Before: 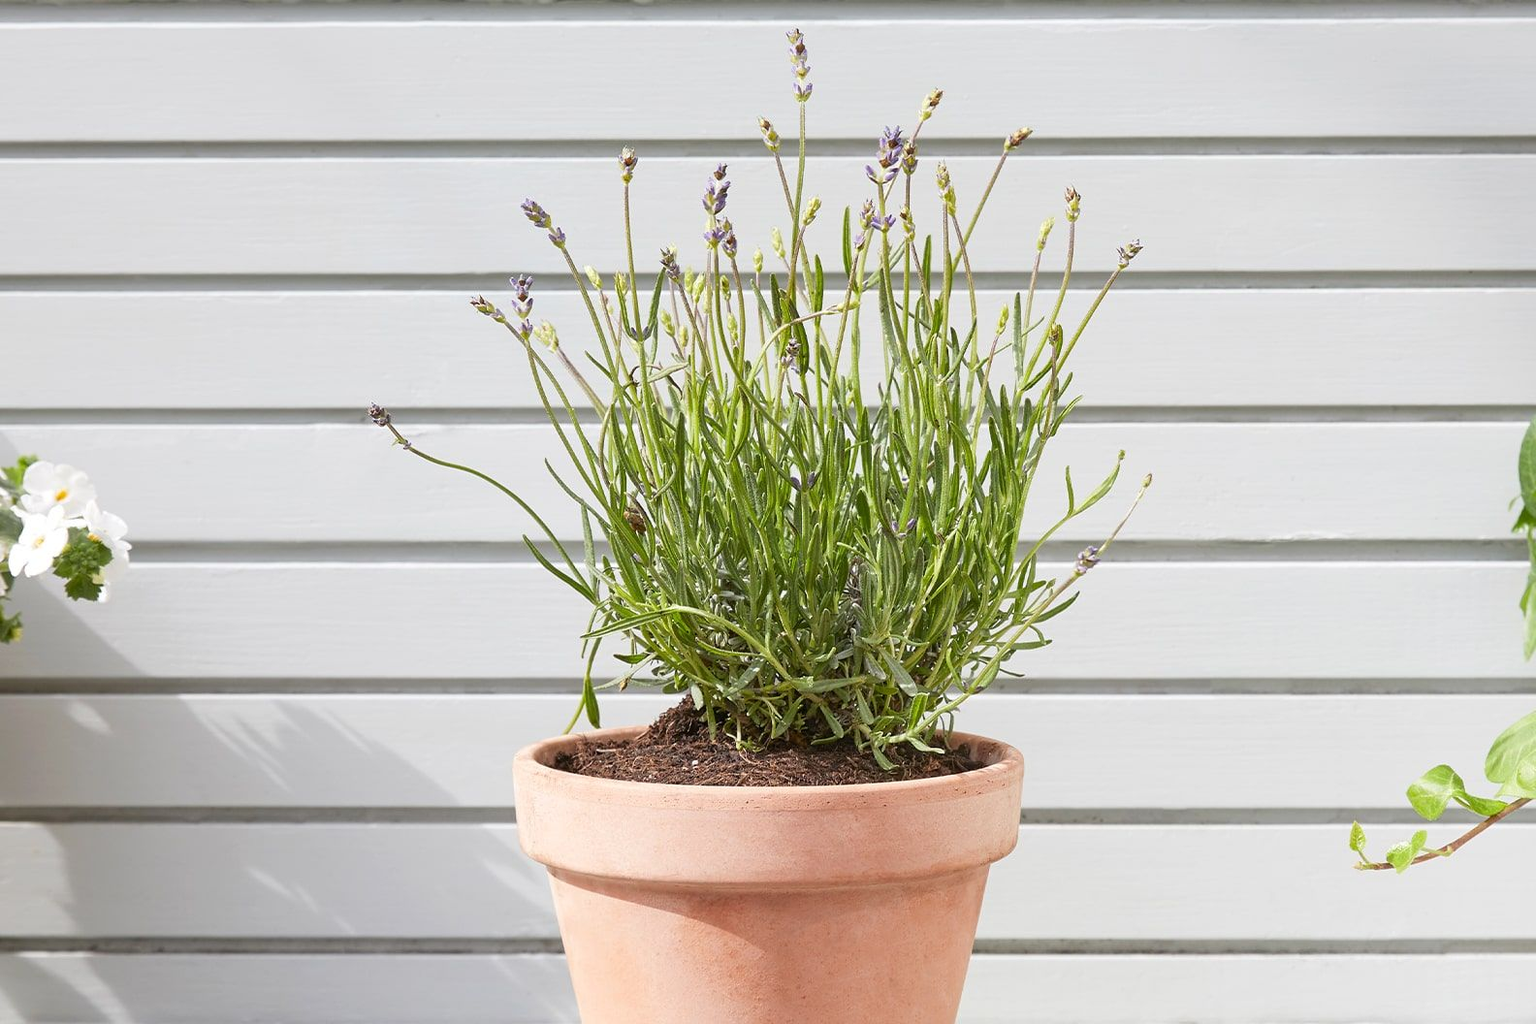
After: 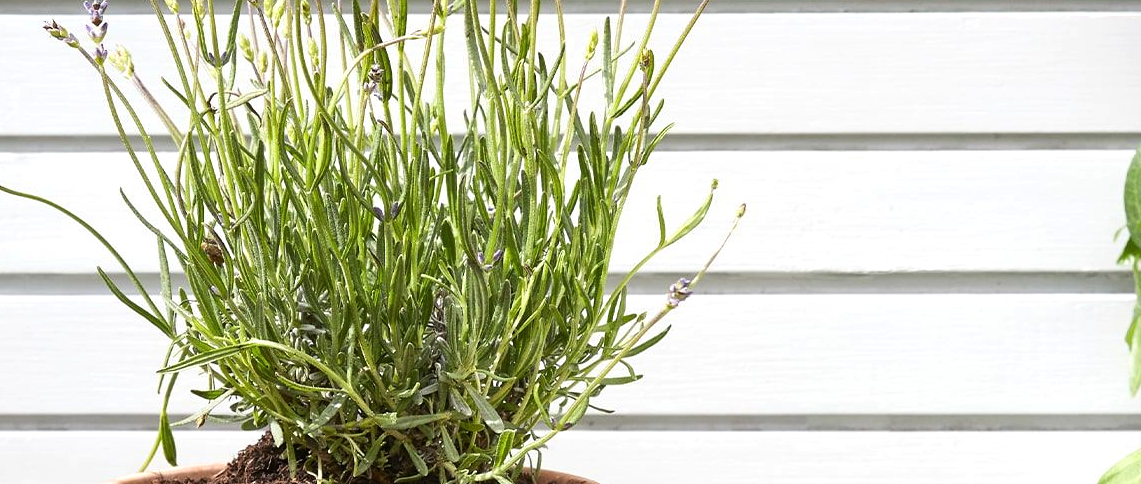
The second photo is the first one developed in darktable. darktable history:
tone equalizer: -8 EV -0.417 EV, -7 EV -0.389 EV, -6 EV -0.333 EV, -5 EV -0.222 EV, -3 EV 0.222 EV, -2 EV 0.333 EV, -1 EV 0.389 EV, +0 EV 0.417 EV, edges refinement/feathering 500, mask exposure compensation -1.57 EV, preserve details no
crop and rotate: left 27.938%, top 27.046%, bottom 27.046%
